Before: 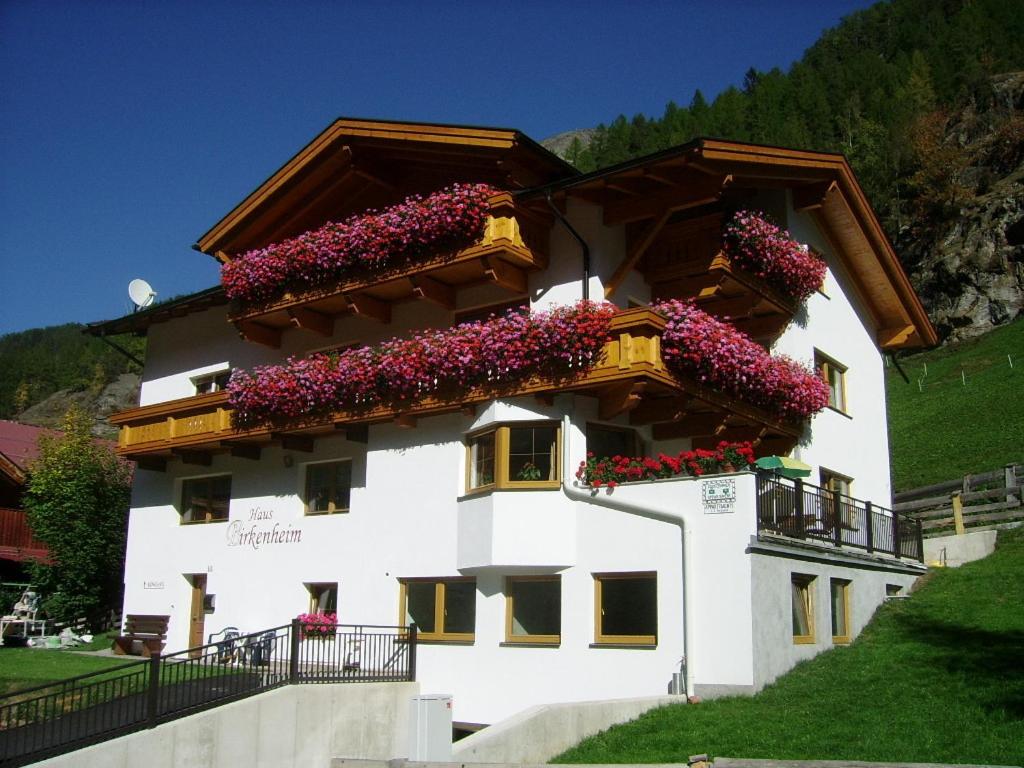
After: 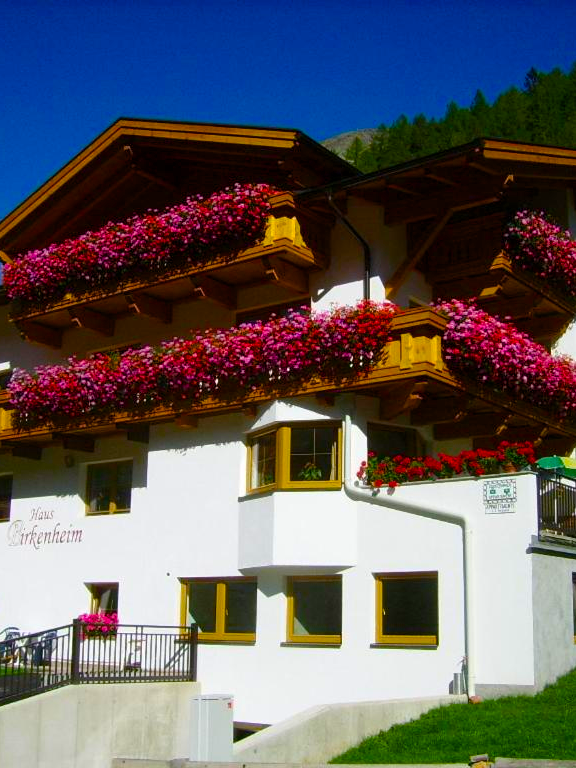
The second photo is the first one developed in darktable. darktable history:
color balance rgb: linear chroma grading › global chroma 19.571%, perceptual saturation grading › global saturation 36.157%, perceptual saturation grading › shadows 35.232%
crop: left 21.464%, right 22.225%
